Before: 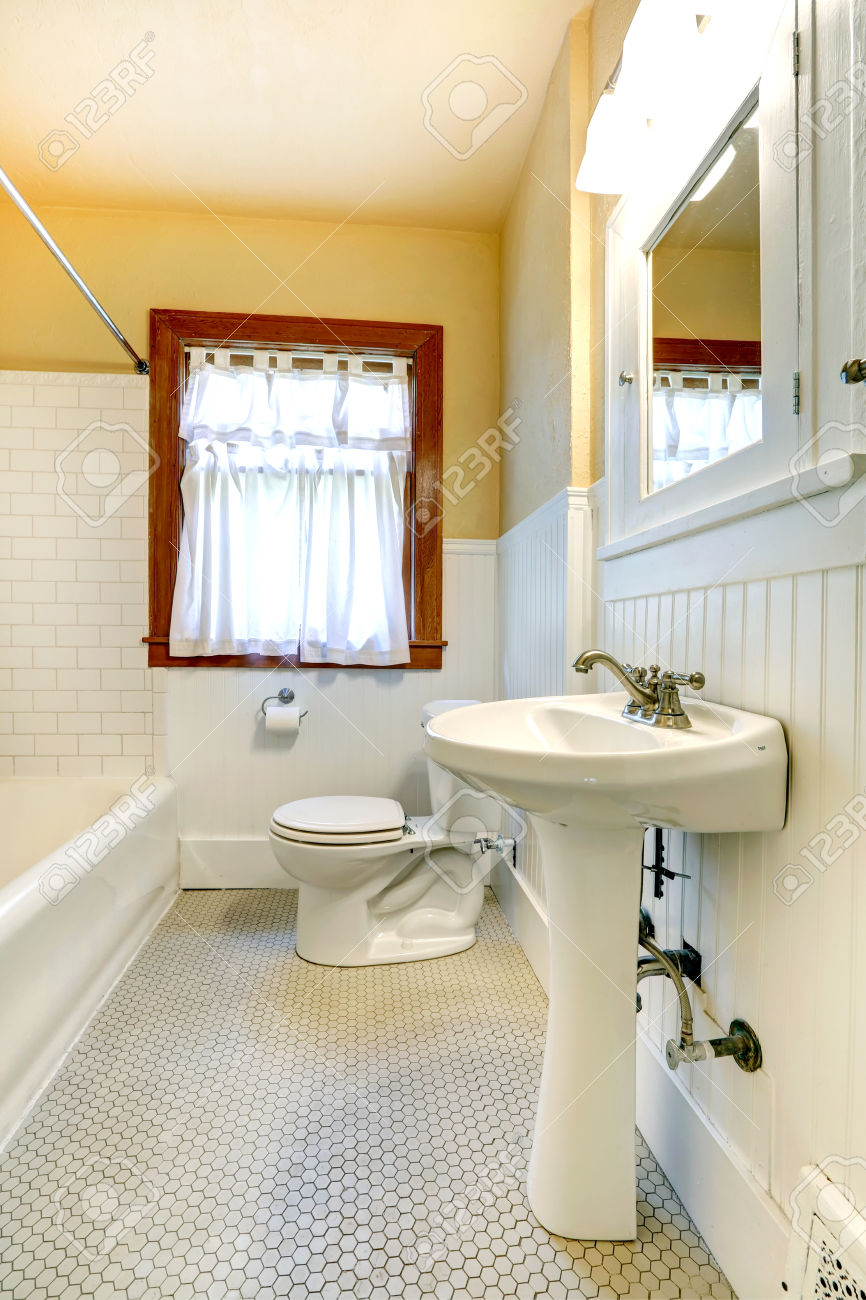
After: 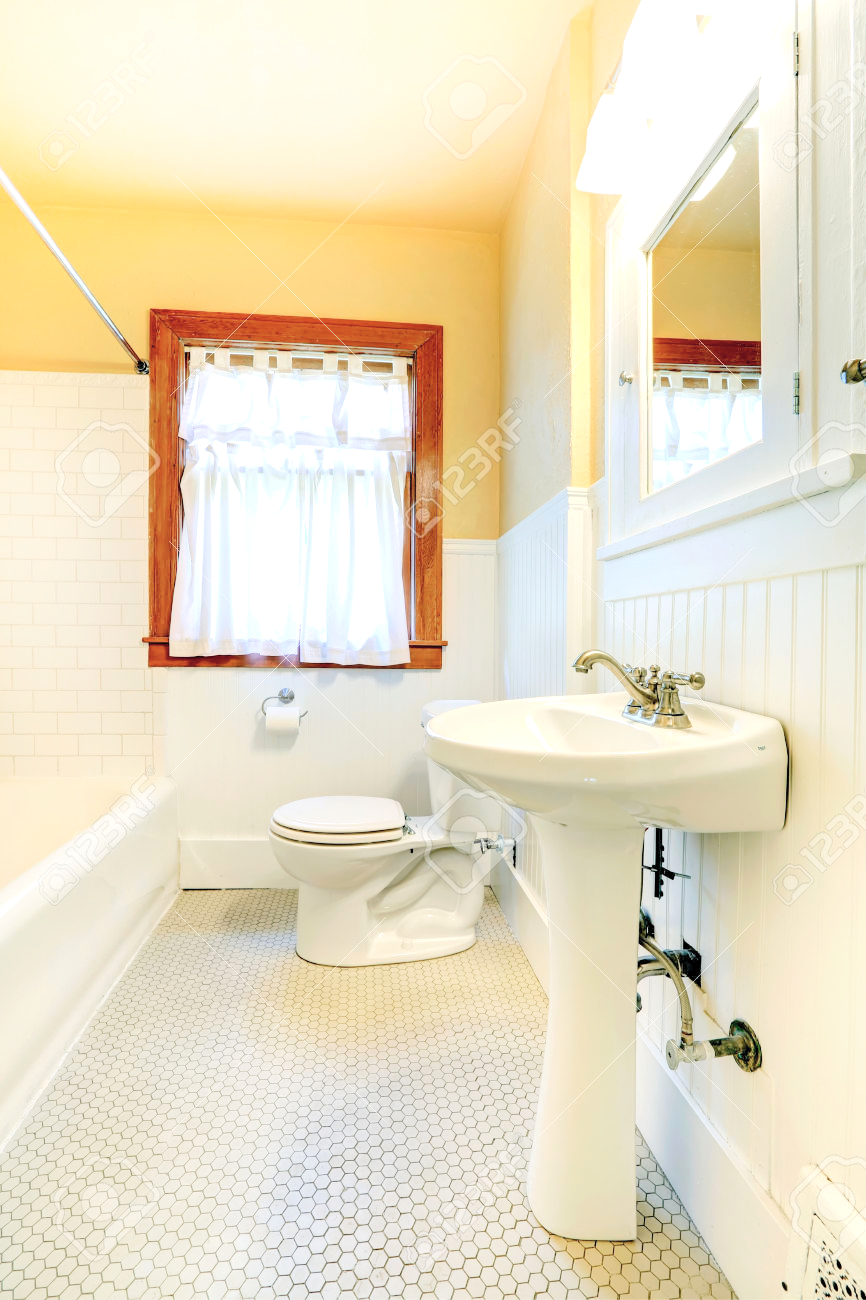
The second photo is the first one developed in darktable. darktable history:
exposure: black level correction 0.018, exposure 0.058 EV
surface blur: radius 21
shadows and highlights: radius 122.28, shadows -81.53, highlights 52.48, highlights color adjustment 52%, soften with gaussian
contrast brightness saturation: contrast 0.12, brightness 0.17, saturation 0.07
tone curve: curves: ch0 [(0, 0) (0.48, 0.504) (0.746, 0.705) (1, 1)], color space Lab, linked channels
